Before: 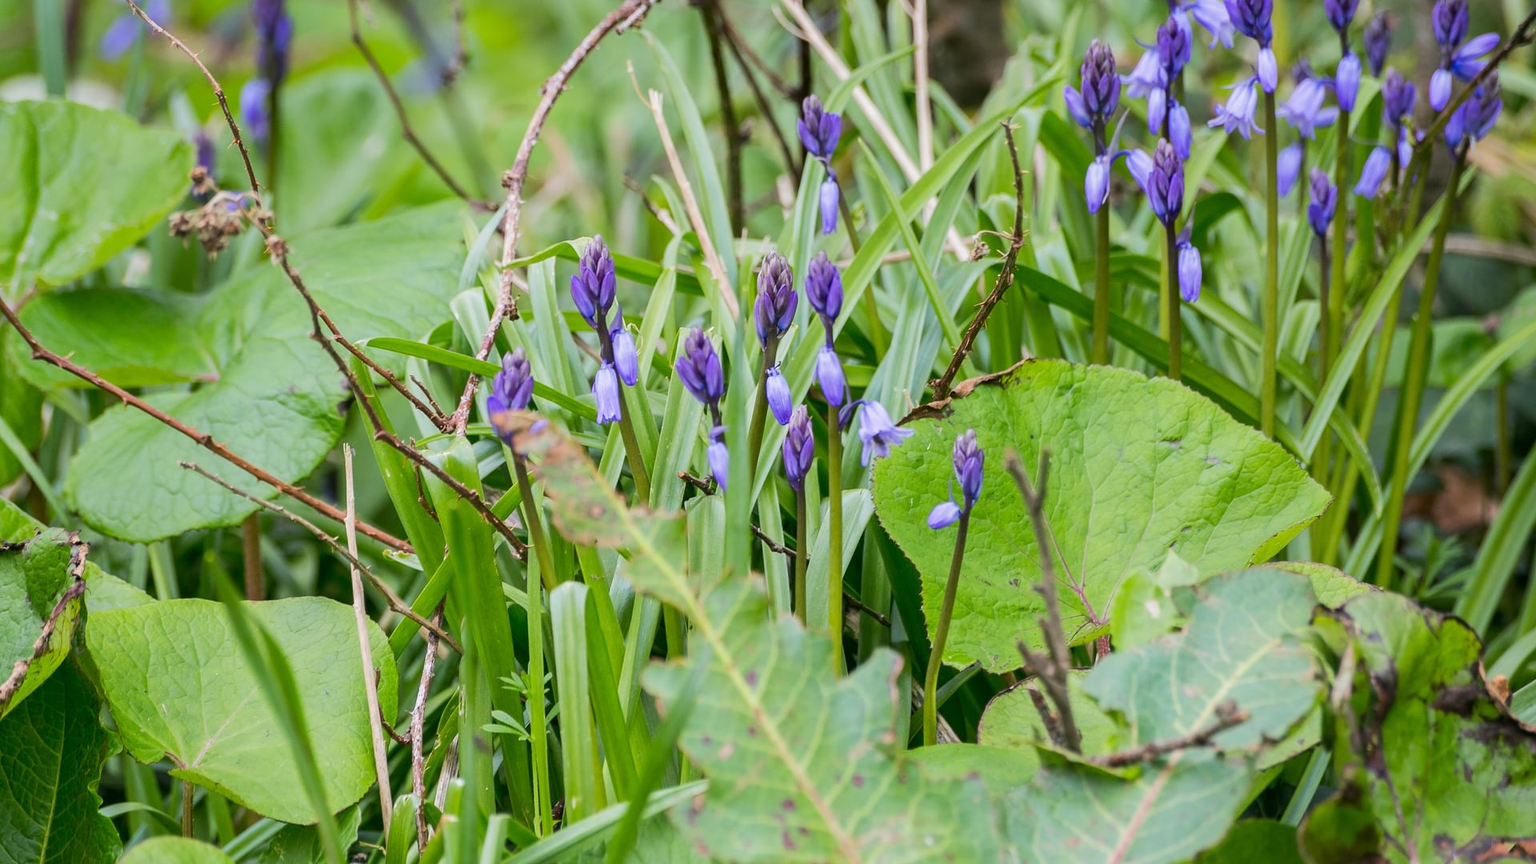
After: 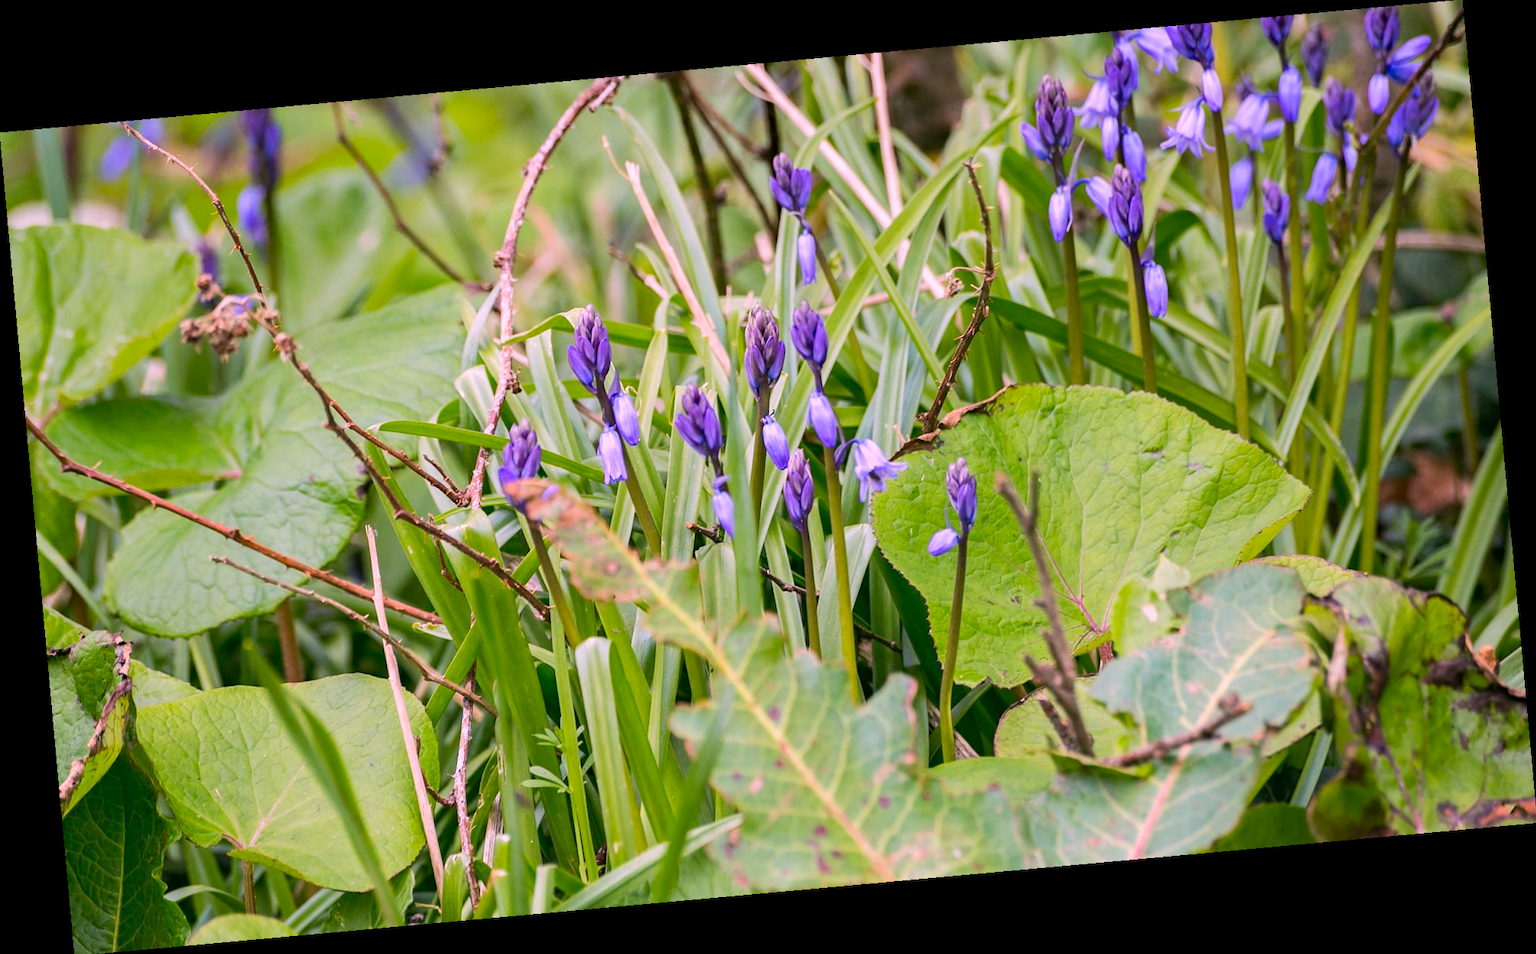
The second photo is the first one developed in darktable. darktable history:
white balance: red 1.188, blue 1.11
haze removal: compatibility mode true, adaptive false
rotate and perspective: rotation -5.2°, automatic cropping off
